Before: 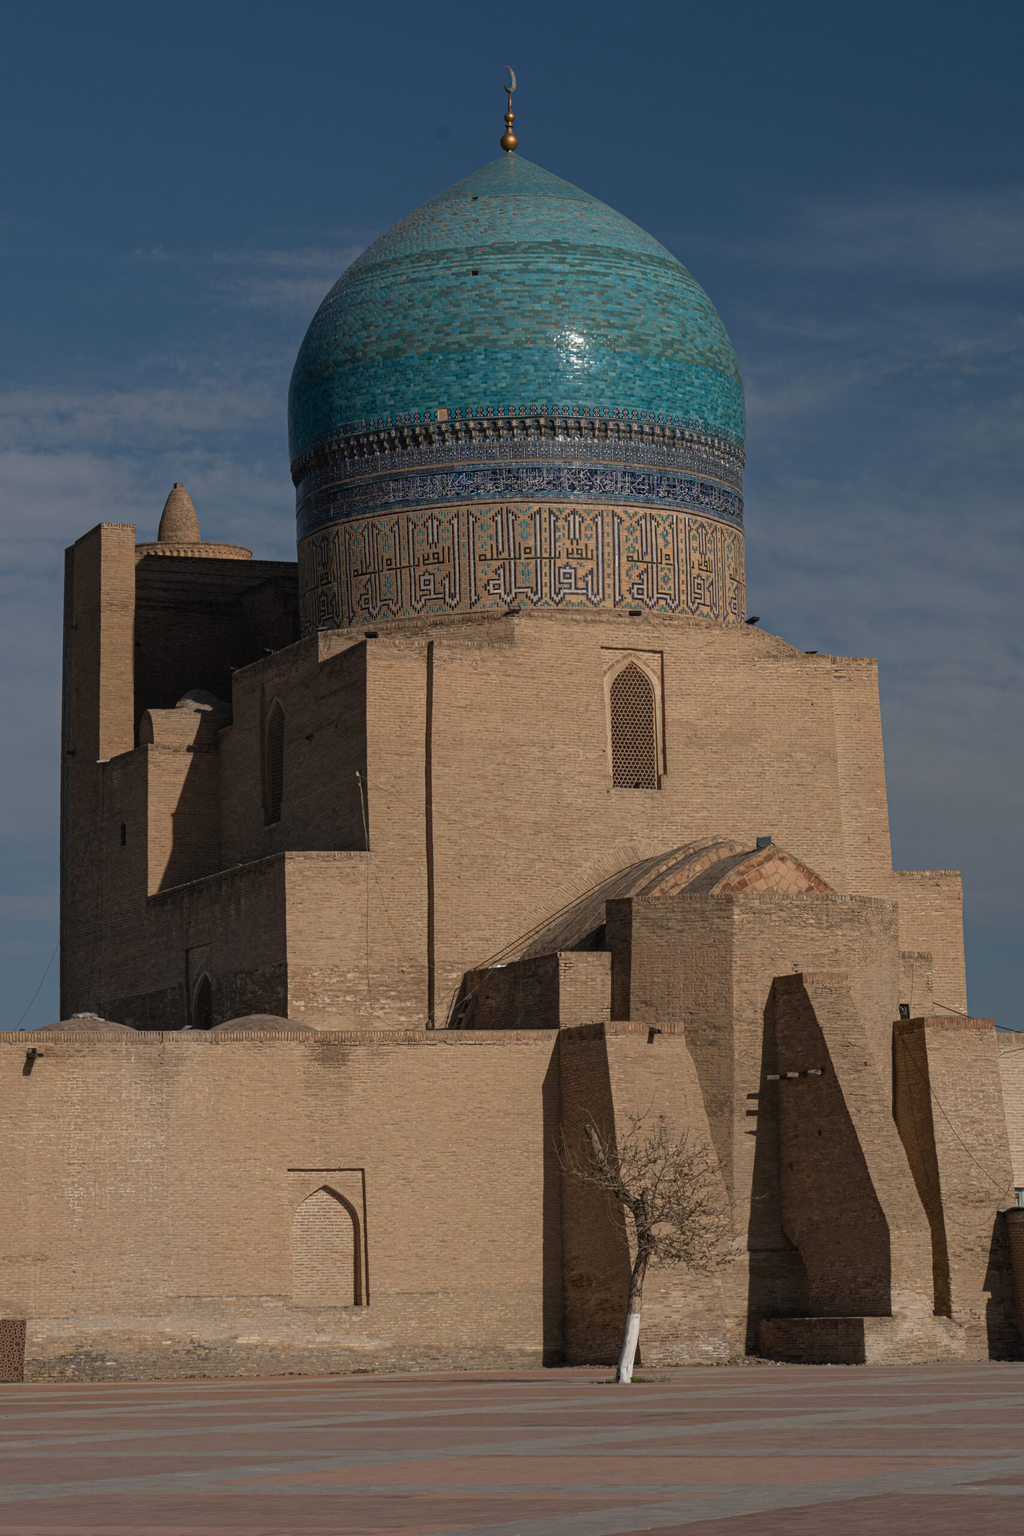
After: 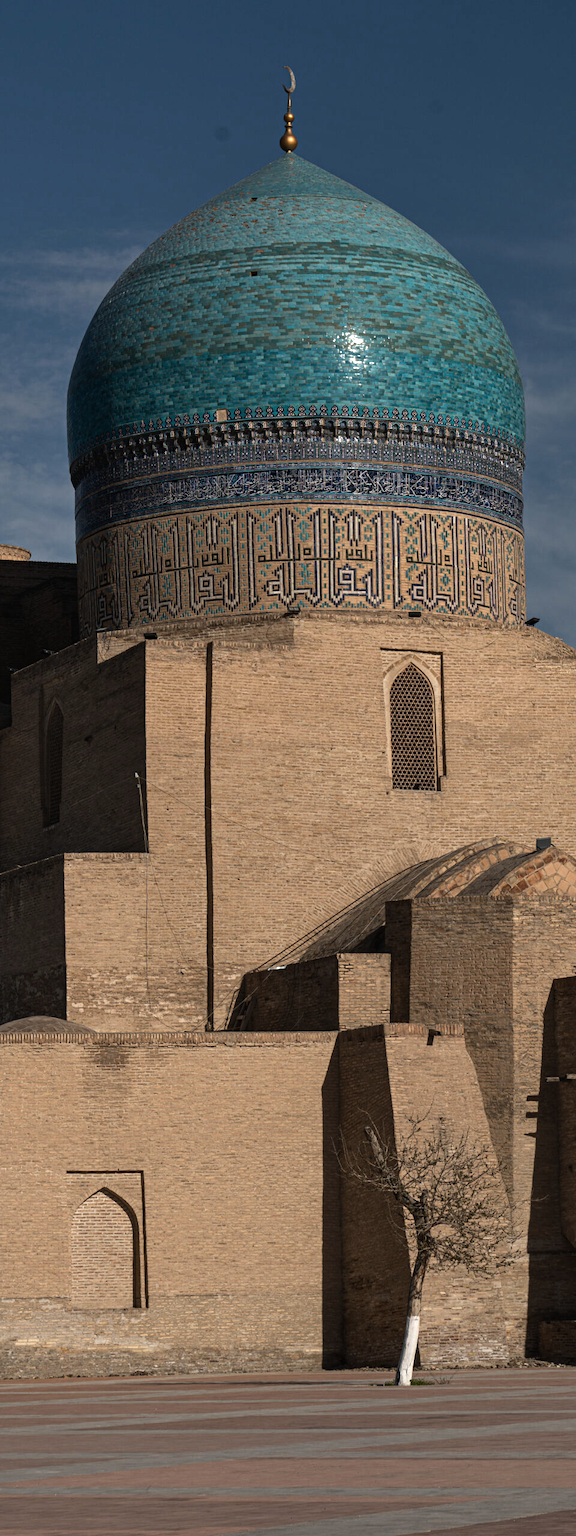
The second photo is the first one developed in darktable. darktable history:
shadows and highlights: shadows 32, highlights -32, soften with gaussian
crop: left 21.674%, right 22.086%
tone equalizer: -8 EV -0.75 EV, -7 EV -0.7 EV, -6 EV -0.6 EV, -5 EV -0.4 EV, -3 EV 0.4 EV, -2 EV 0.6 EV, -1 EV 0.7 EV, +0 EV 0.75 EV, edges refinement/feathering 500, mask exposure compensation -1.57 EV, preserve details no
